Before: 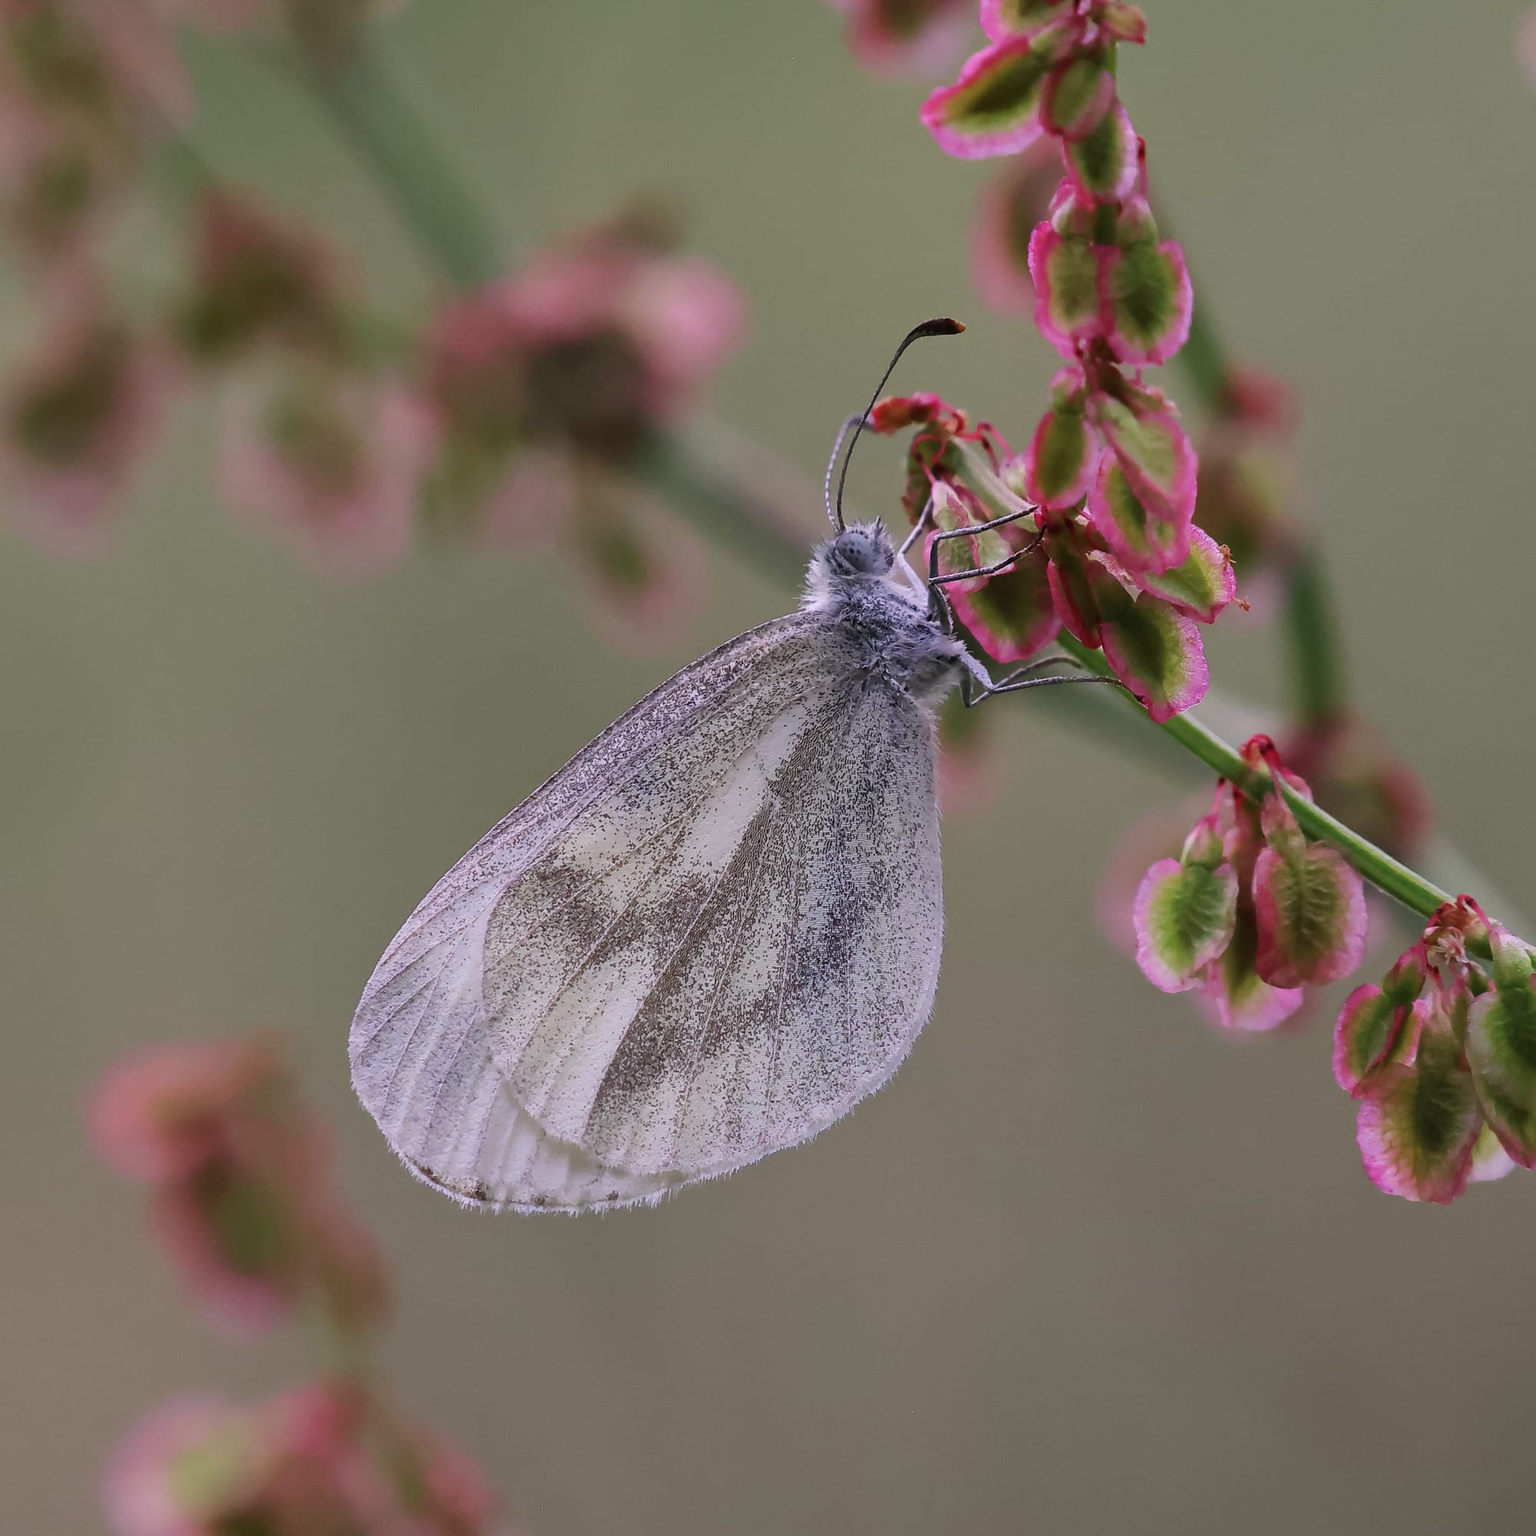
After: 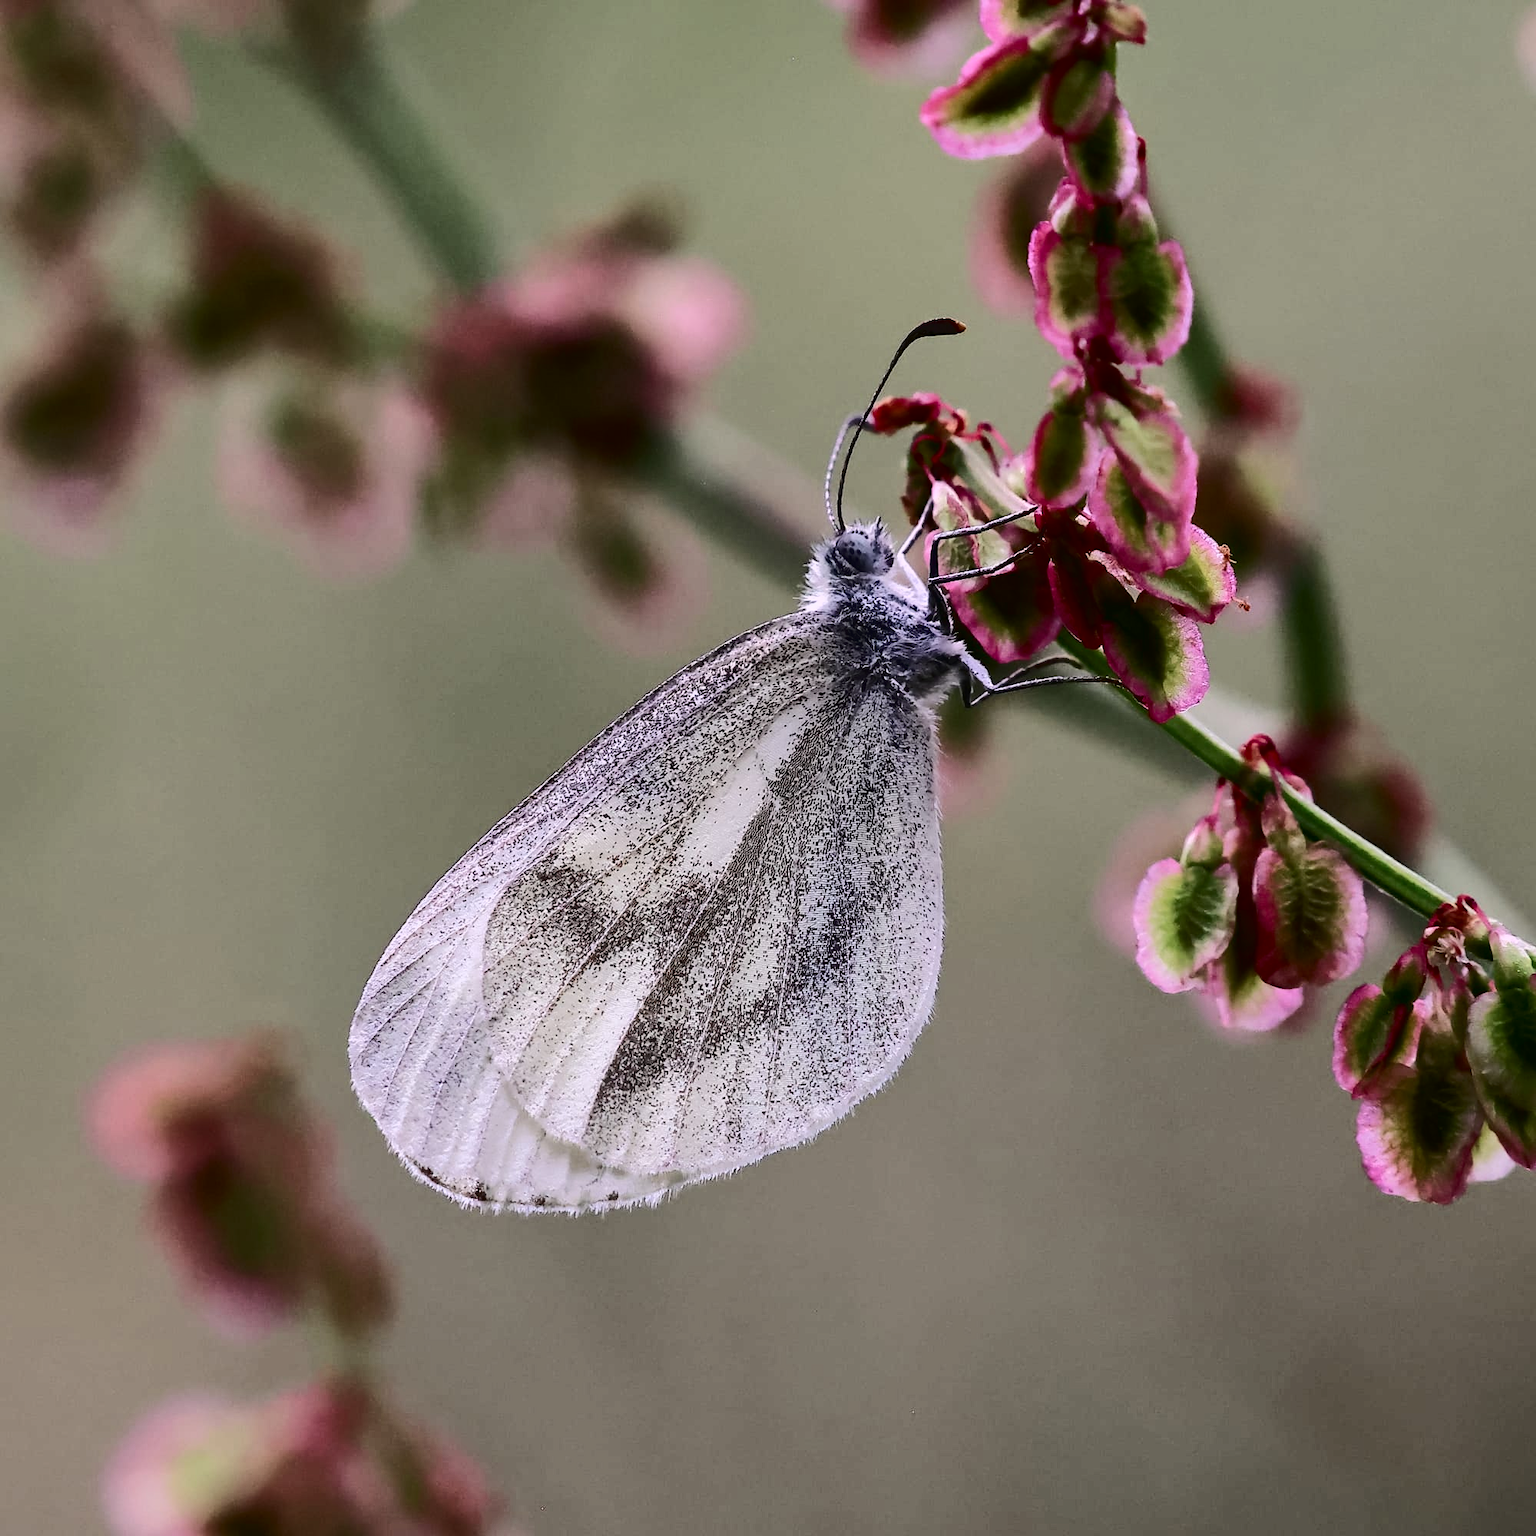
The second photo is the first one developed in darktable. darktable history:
tone curve: curves: ch0 [(0, 0) (0.003, 0.043) (0.011, 0.043) (0.025, 0.035) (0.044, 0.042) (0.069, 0.035) (0.1, 0.03) (0.136, 0.017) (0.177, 0.03) (0.224, 0.06) (0.277, 0.118) (0.335, 0.189) (0.399, 0.297) (0.468, 0.483) (0.543, 0.631) (0.623, 0.746) (0.709, 0.823) (0.801, 0.944) (0.898, 0.966) (1, 1)], color space Lab, independent channels, preserve colors none
